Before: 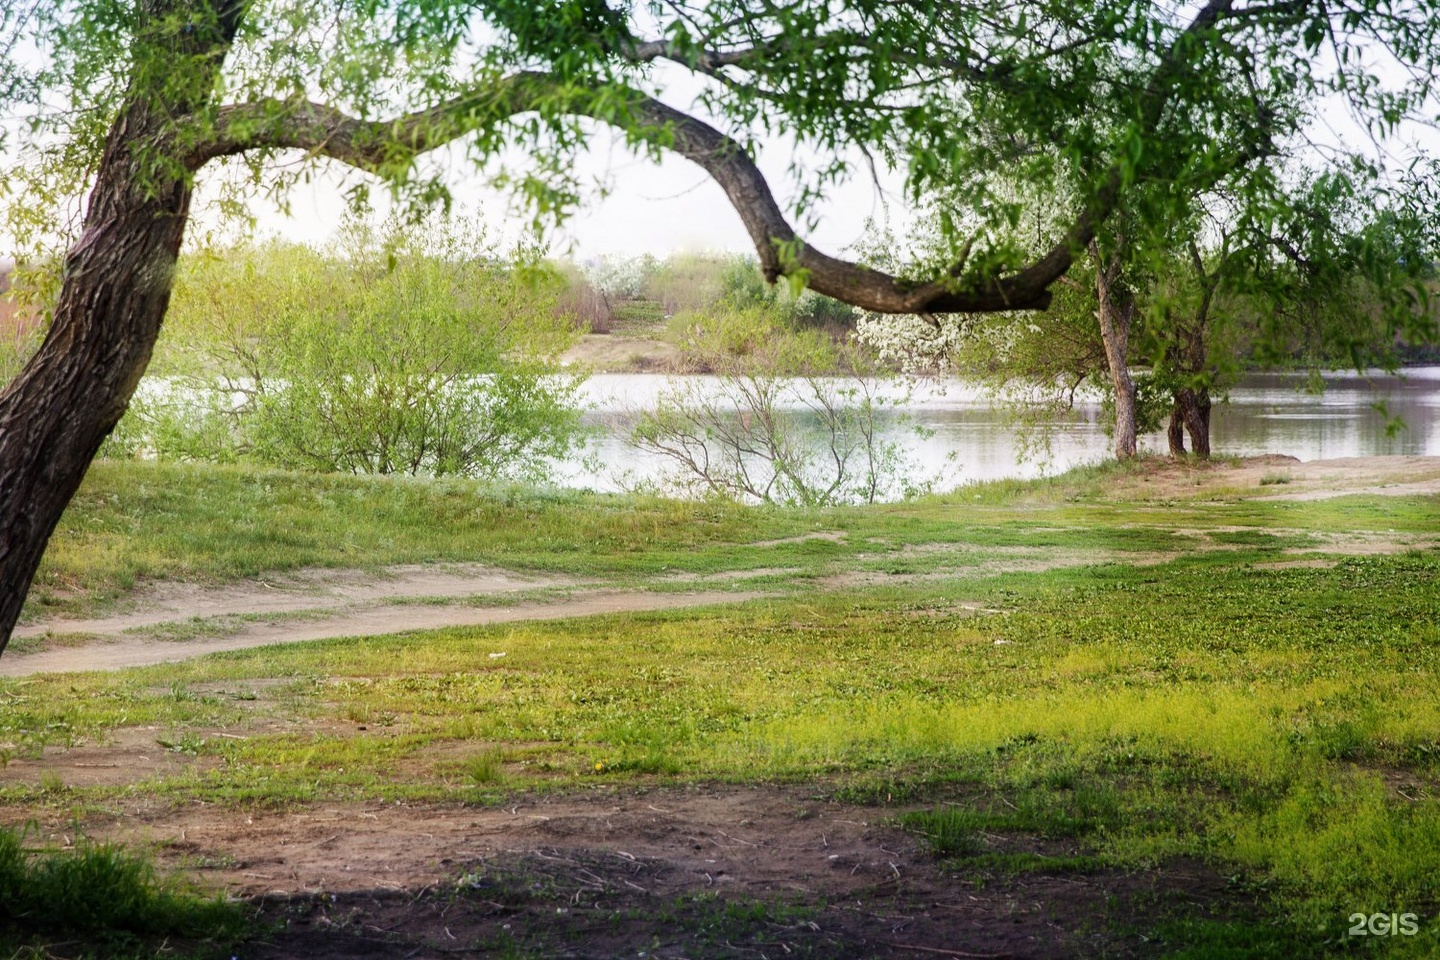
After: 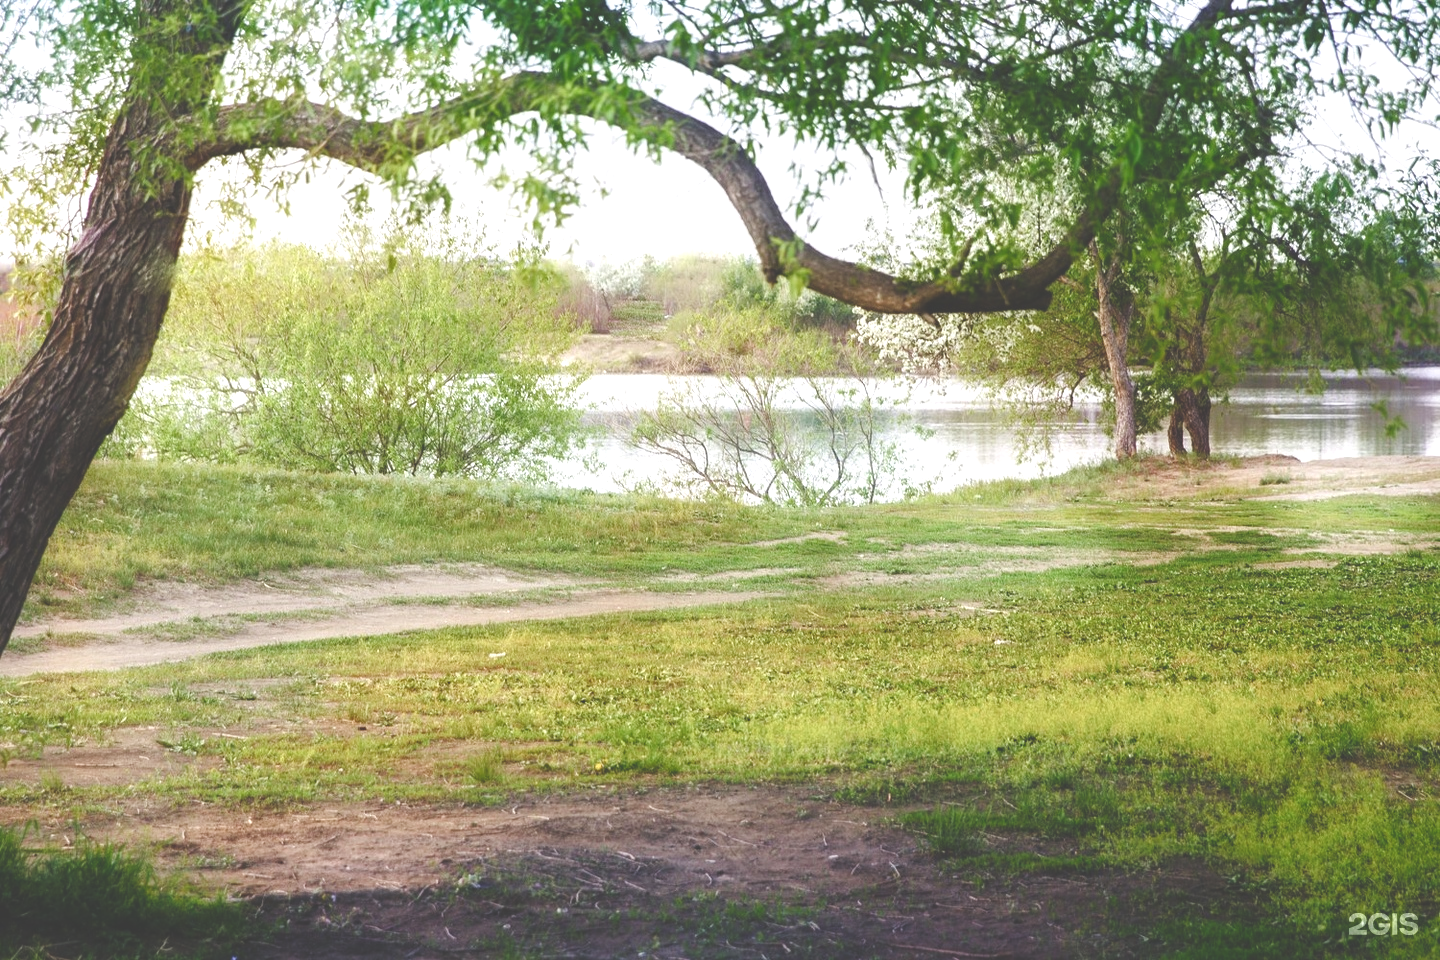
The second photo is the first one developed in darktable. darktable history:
exposure: black level correction -0.03, compensate highlight preservation false
color balance rgb: perceptual saturation grading › global saturation 20%, perceptual saturation grading › highlights -50%, perceptual saturation grading › shadows 30%, perceptual brilliance grading › global brilliance 10%, perceptual brilliance grading › shadows 15%
tone equalizer: on, module defaults
